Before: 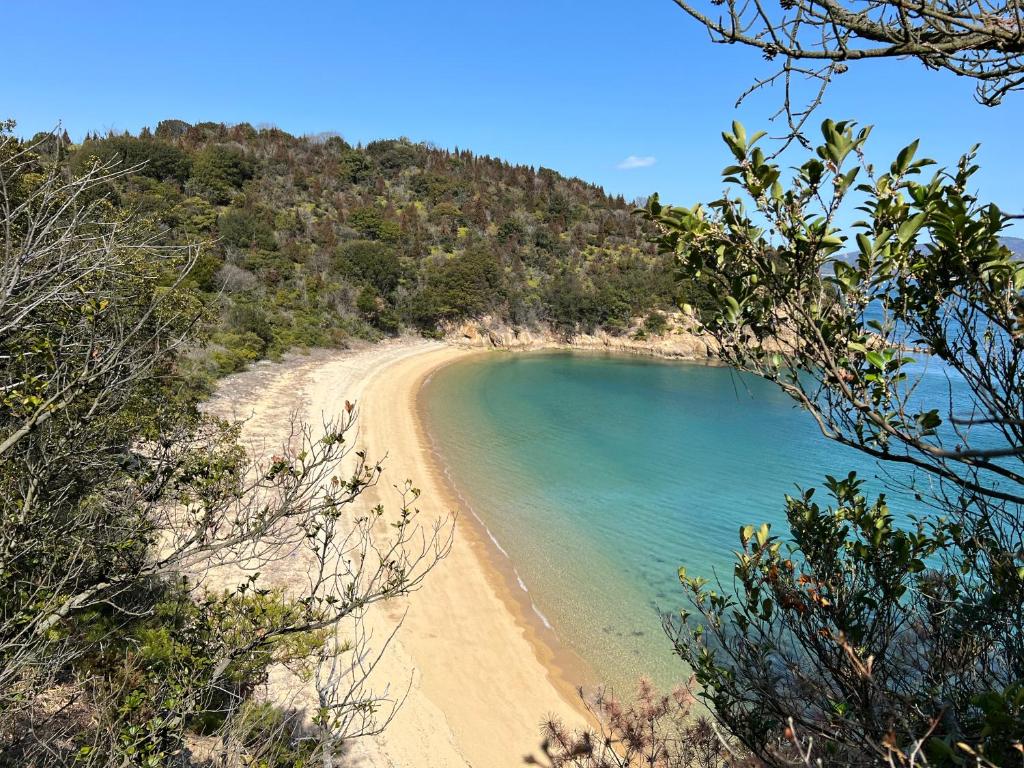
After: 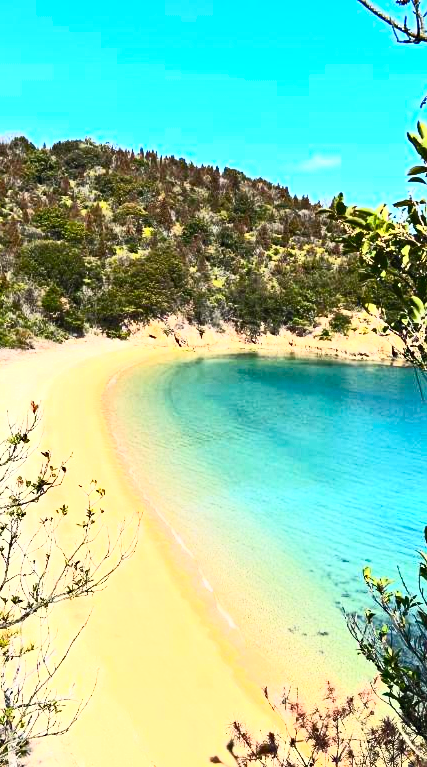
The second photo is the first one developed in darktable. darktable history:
contrast brightness saturation: contrast 0.827, brightness 0.582, saturation 0.596
haze removal: compatibility mode true, adaptive false
crop: left 30.837%, right 27.418%
